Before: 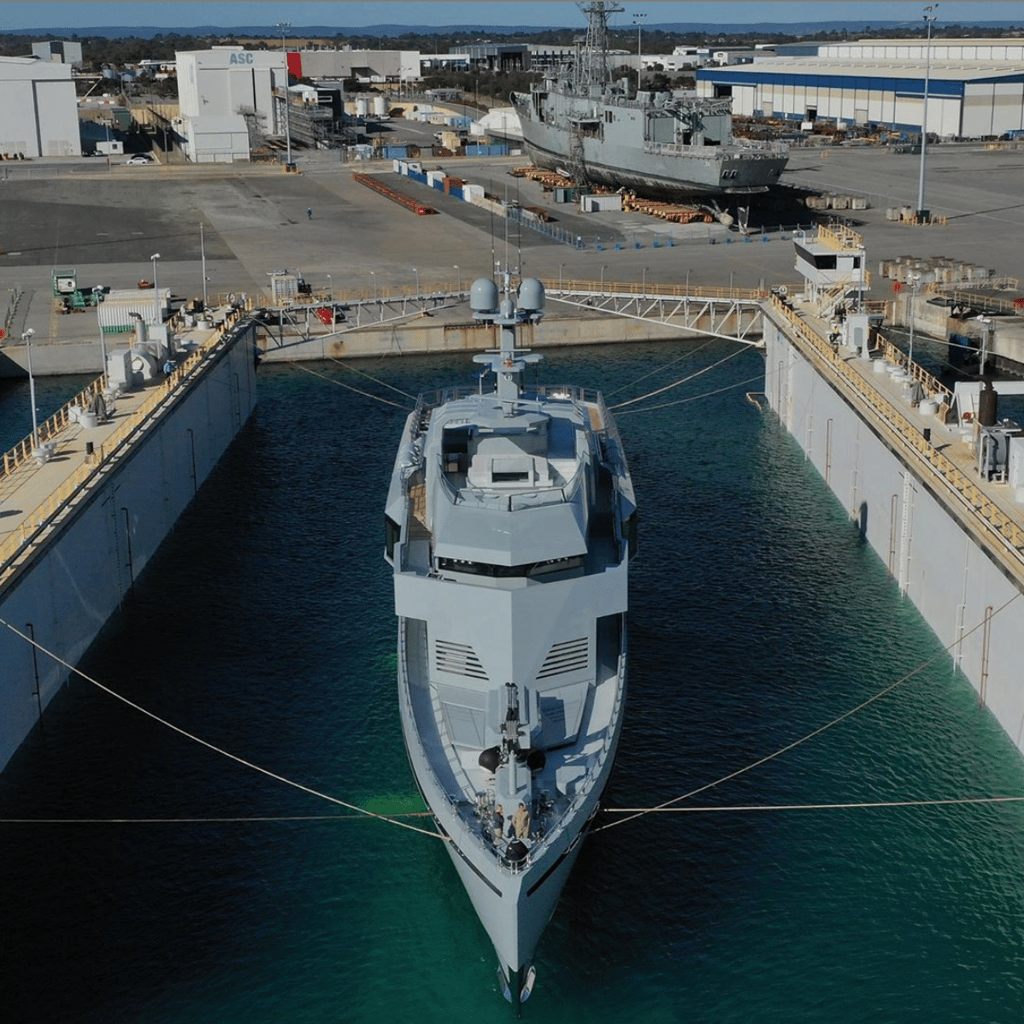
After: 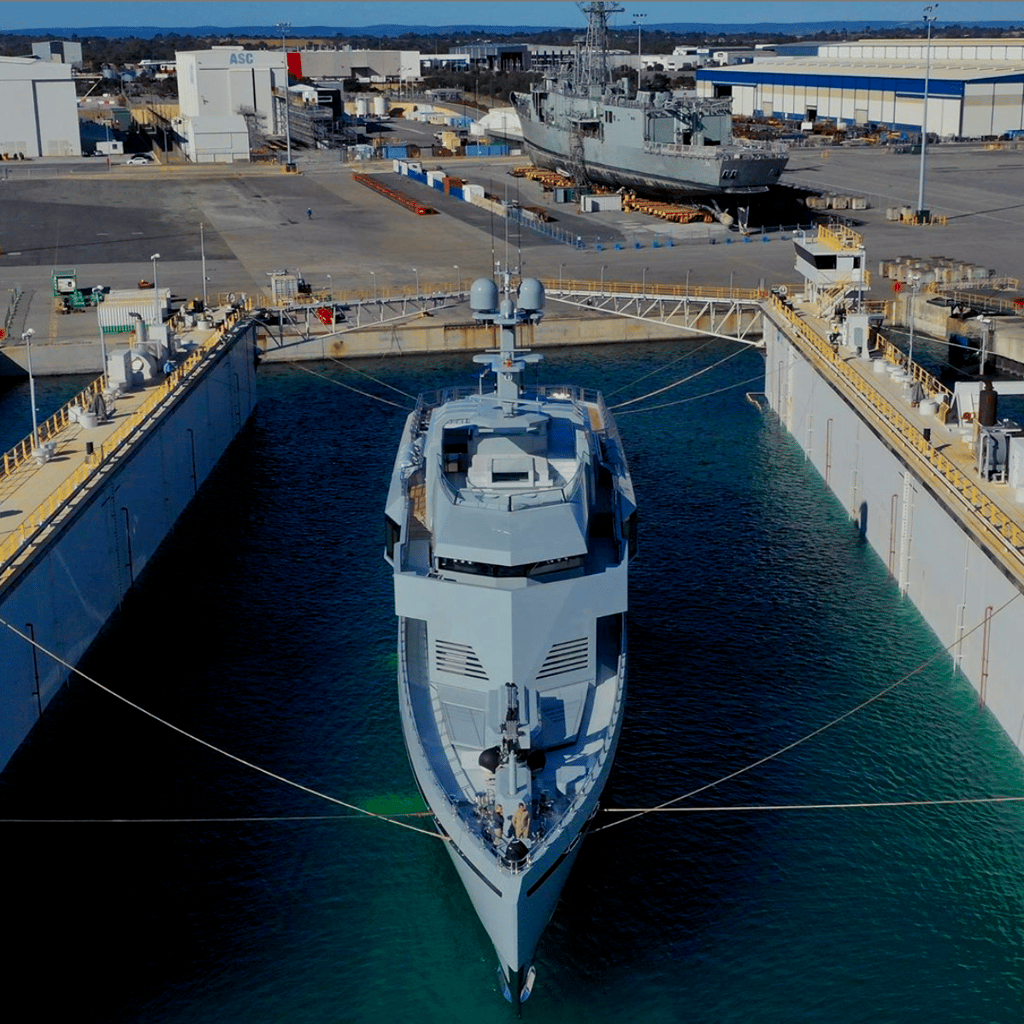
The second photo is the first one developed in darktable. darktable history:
tone equalizer: edges refinement/feathering 500, mask exposure compensation -1.57 EV, preserve details no
color balance rgb: shadows lift › luminance -22.043%, shadows lift › chroma 6.696%, shadows lift › hue 272.63°, global offset › luminance -0.483%, linear chroma grading › global chroma 14.759%, perceptual saturation grading › global saturation 29.603%
